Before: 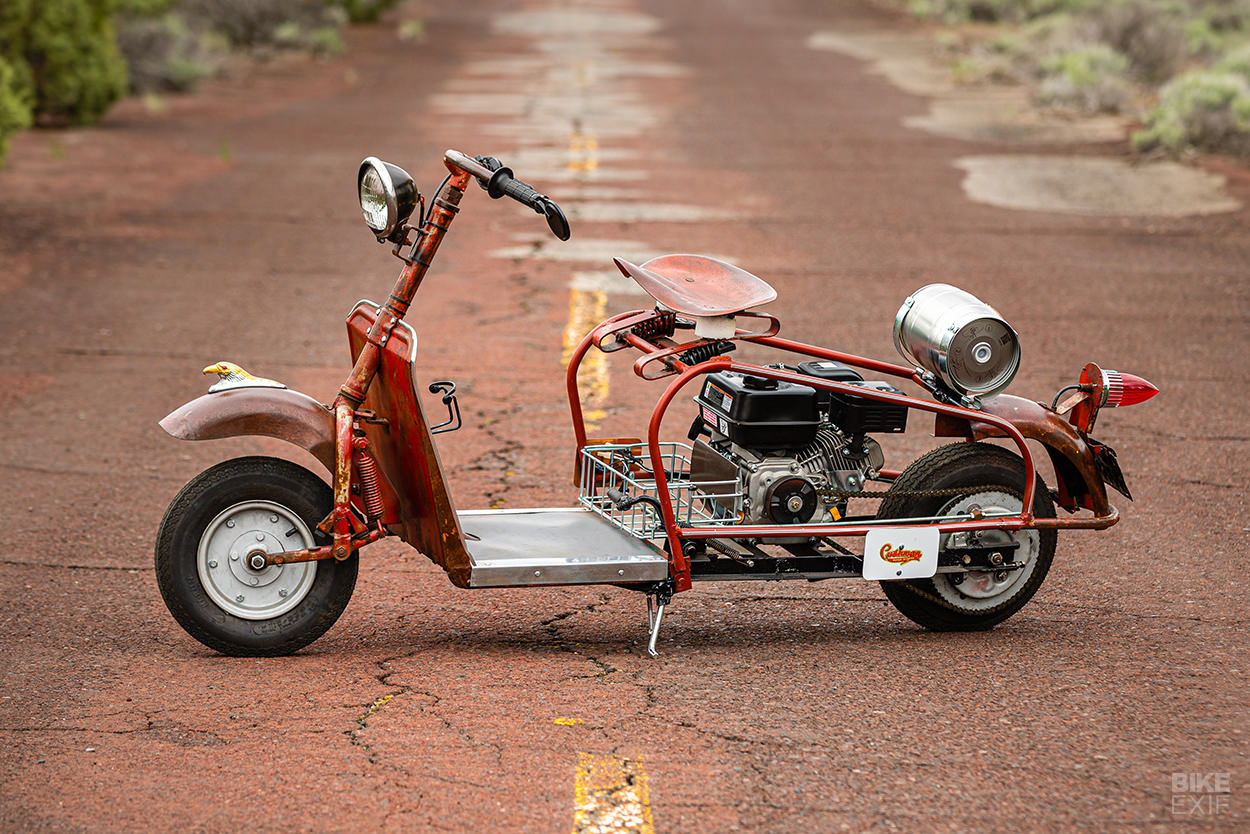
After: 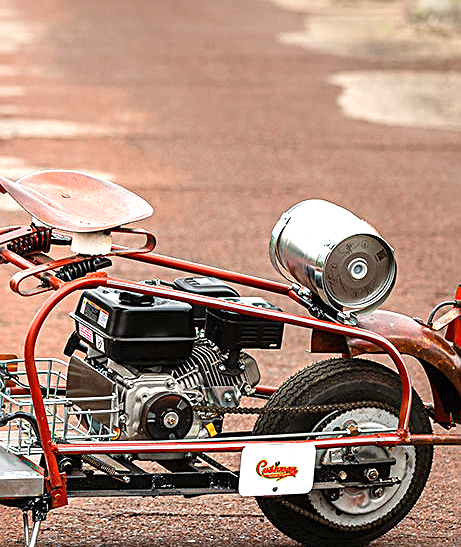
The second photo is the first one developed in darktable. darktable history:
exposure: exposure 0.669 EV, compensate highlight preservation false
sharpen: on, module defaults
crop and rotate: left 49.936%, top 10.094%, right 13.136%, bottom 24.256%
white balance: emerald 1
